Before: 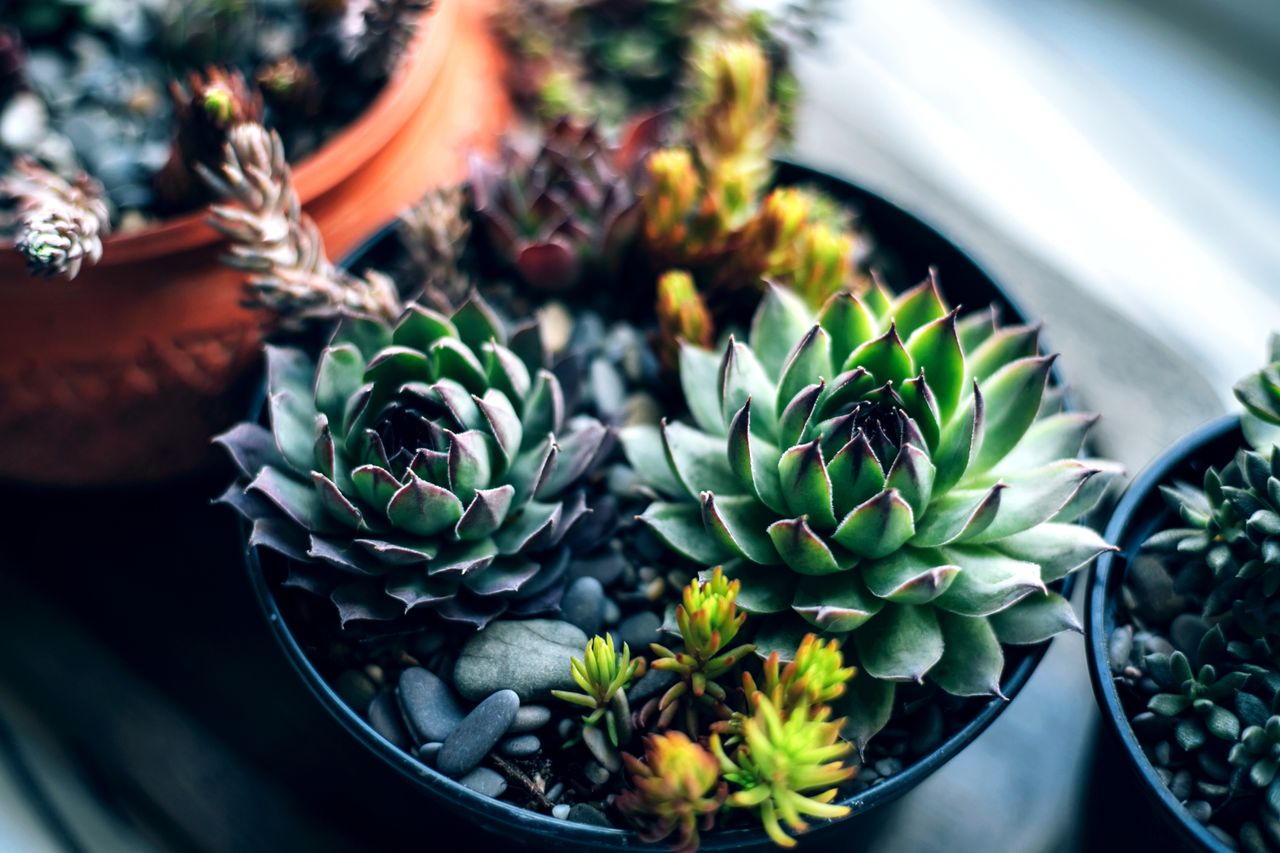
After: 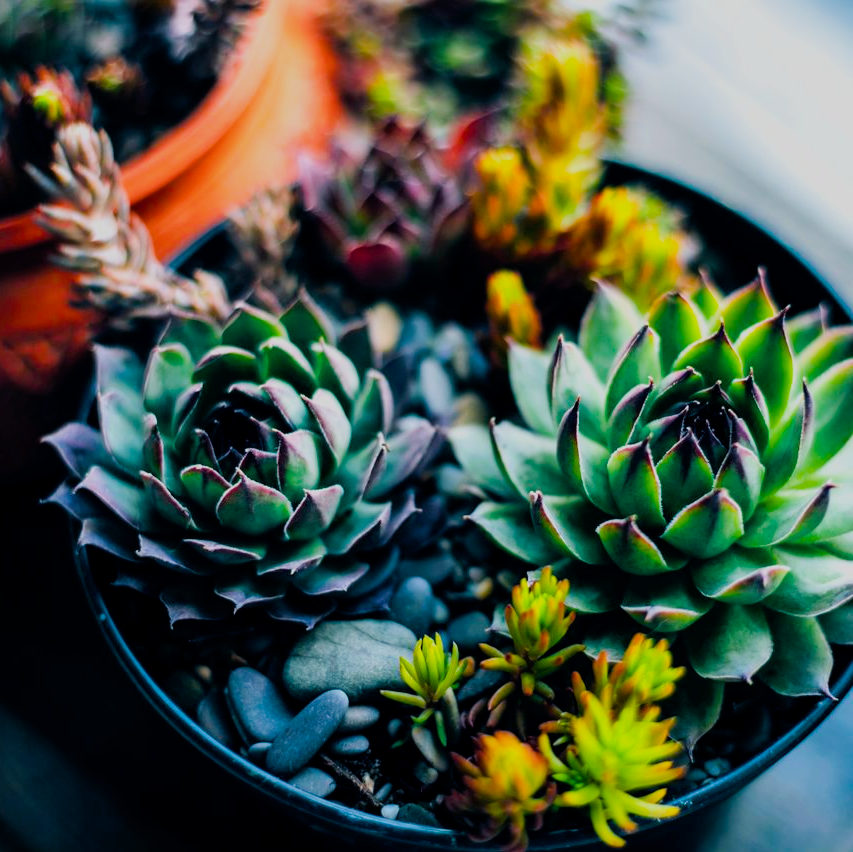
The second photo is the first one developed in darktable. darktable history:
crop and rotate: left 13.362%, right 19.976%
color balance rgb: linear chroma grading › shadows 10.465%, linear chroma grading › highlights 8.853%, linear chroma grading › global chroma 14.932%, linear chroma grading › mid-tones 14.863%, perceptual saturation grading › global saturation 29.591%
filmic rgb: black relative exposure -7.65 EV, white relative exposure 4.56 EV, hardness 3.61
